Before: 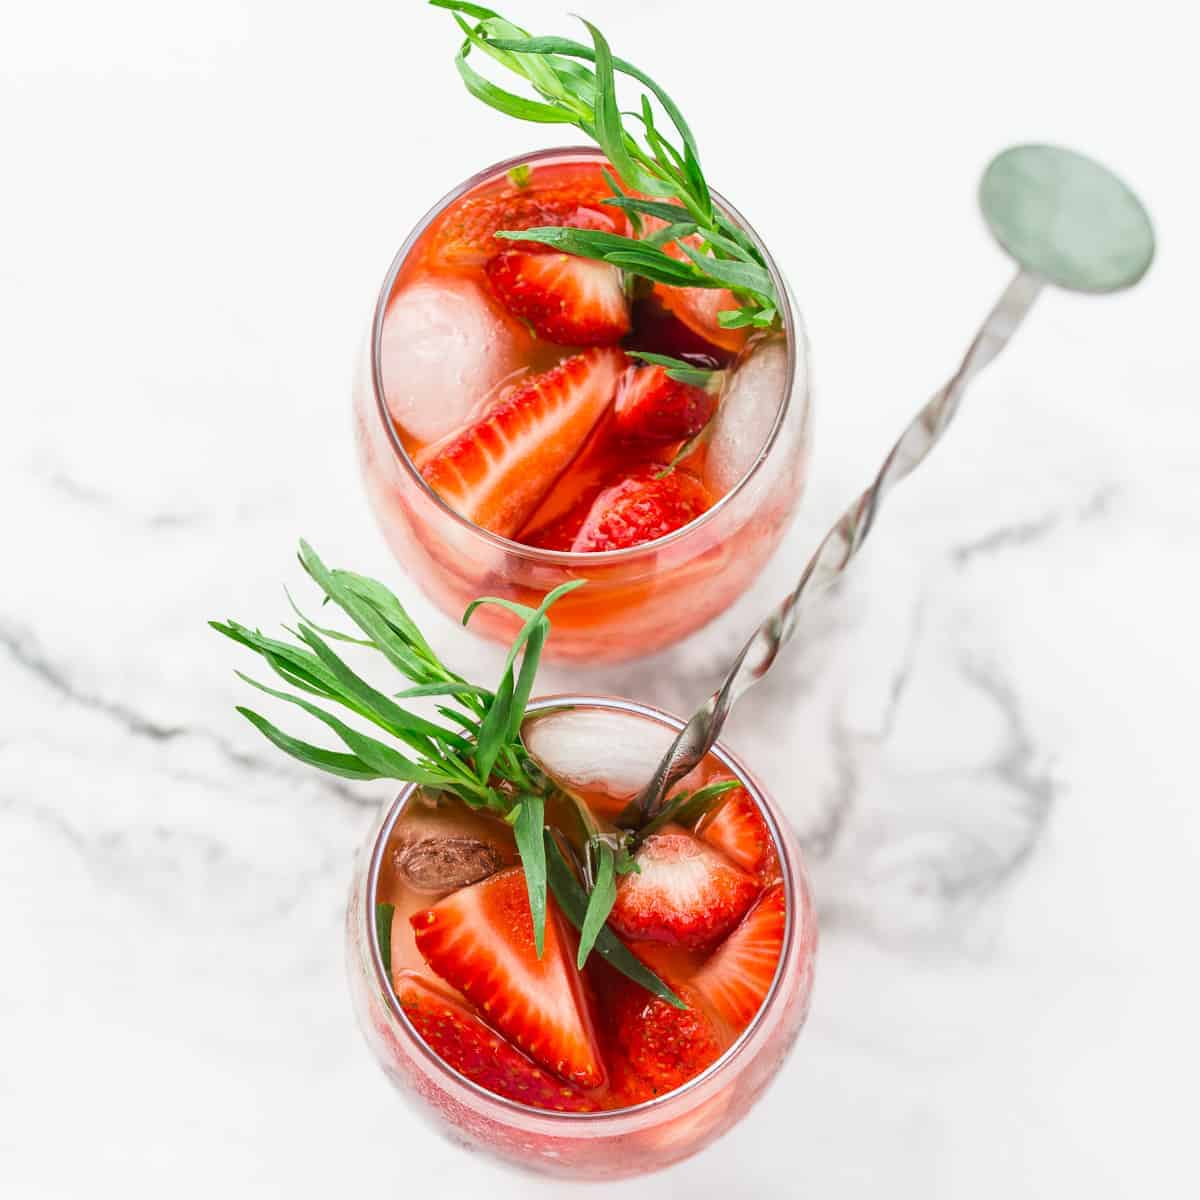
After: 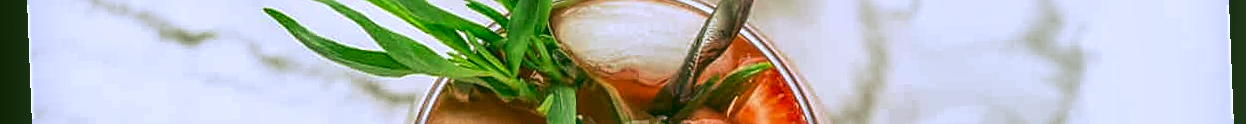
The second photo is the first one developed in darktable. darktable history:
exposure: exposure 0.191 EV, compensate highlight preservation false
local contrast: on, module defaults
sharpen: on, module defaults
white balance: red 1.004, blue 1.024
rotate and perspective: rotation -2.29°, automatic cropping off
crop and rotate: top 59.084%, bottom 30.916%
rgb curve: curves: ch0 [(0.123, 0.061) (0.995, 0.887)]; ch1 [(0.06, 0.116) (1, 0.906)]; ch2 [(0, 0) (0.824, 0.69) (1, 1)], mode RGB, independent channels, compensate middle gray true
